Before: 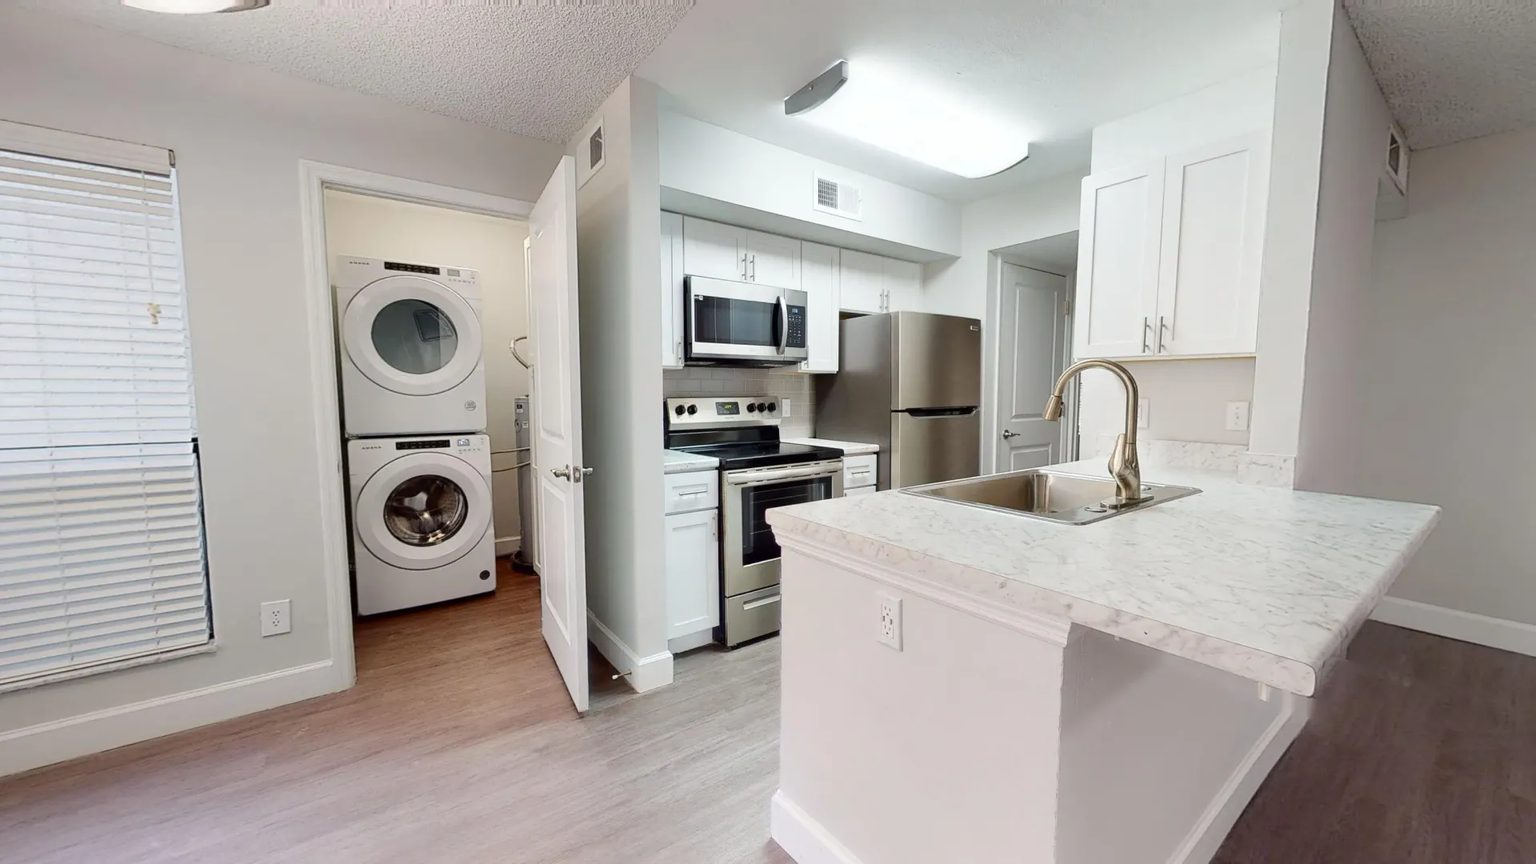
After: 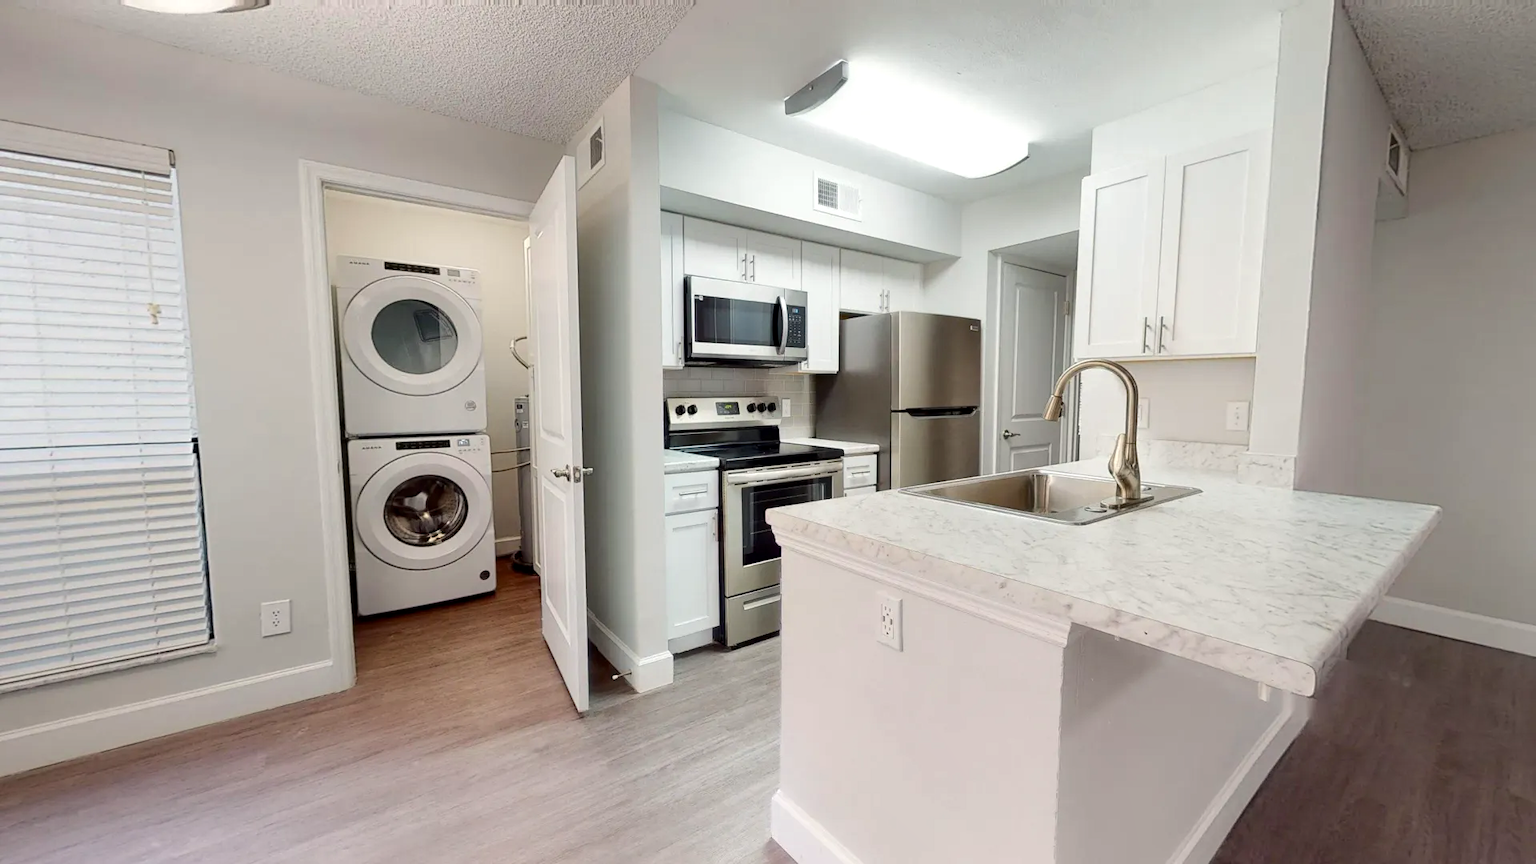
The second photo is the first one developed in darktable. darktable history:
local contrast: highlights 100%, shadows 100%, detail 120%, midtone range 0.2
white balance: red 1.009, blue 0.985
